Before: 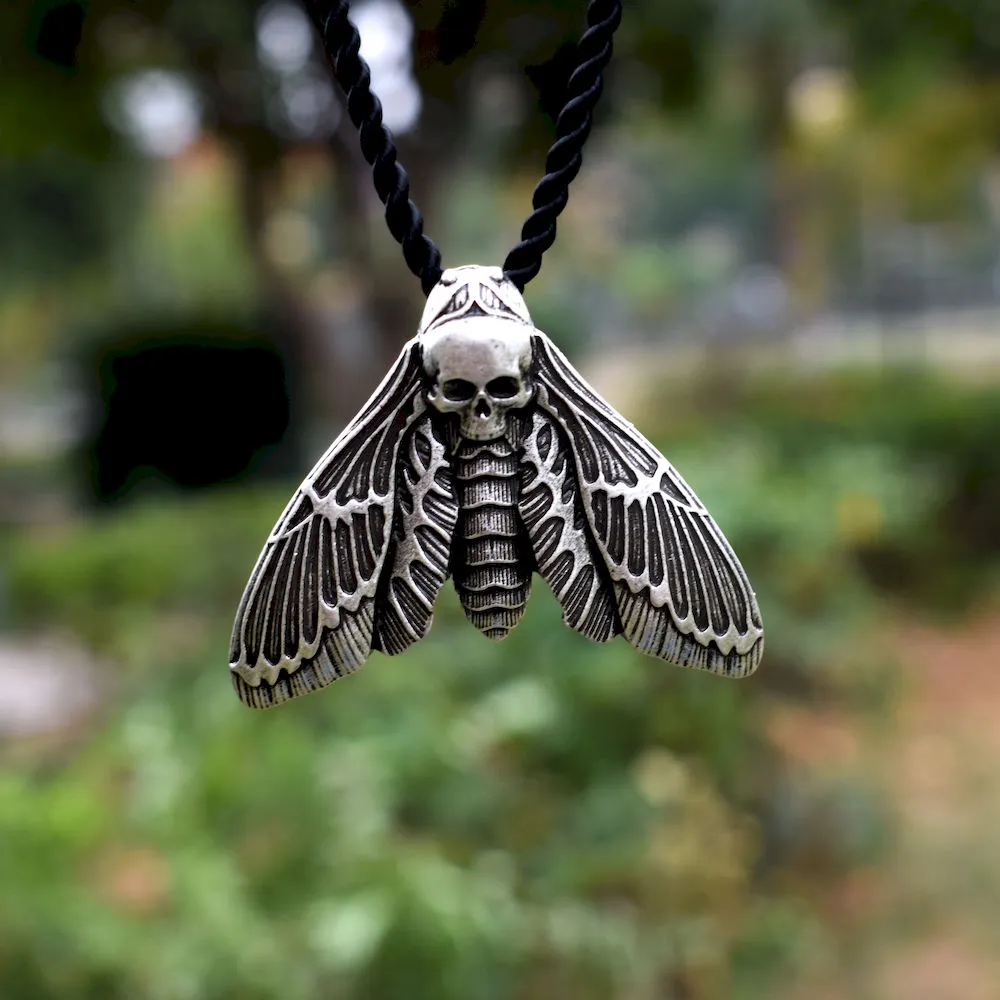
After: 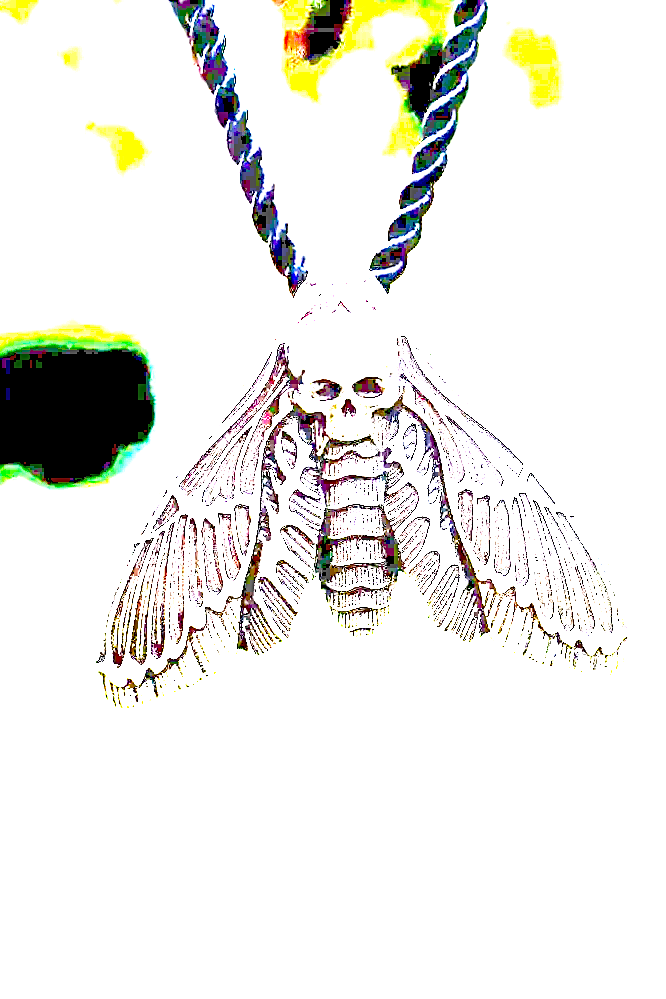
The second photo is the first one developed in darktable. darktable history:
crop and rotate: left 13.409%, right 19.924%
sharpen: on, module defaults
exposure: exposure 8 EV, compensate highlight preservation false
